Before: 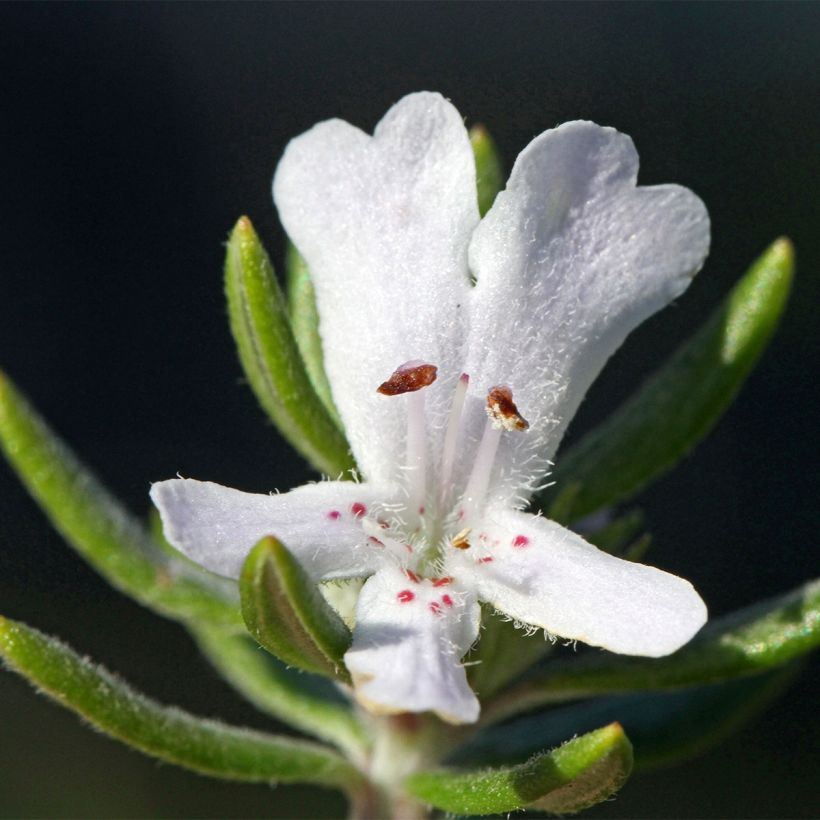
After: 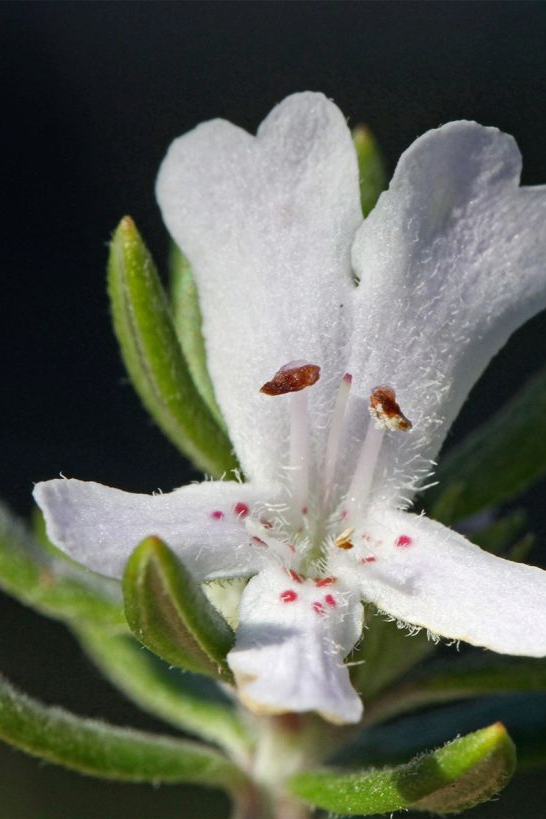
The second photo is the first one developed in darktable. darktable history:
crop and rotate: left 14.385%, right 18.948%
graduated density: on, module defaults
